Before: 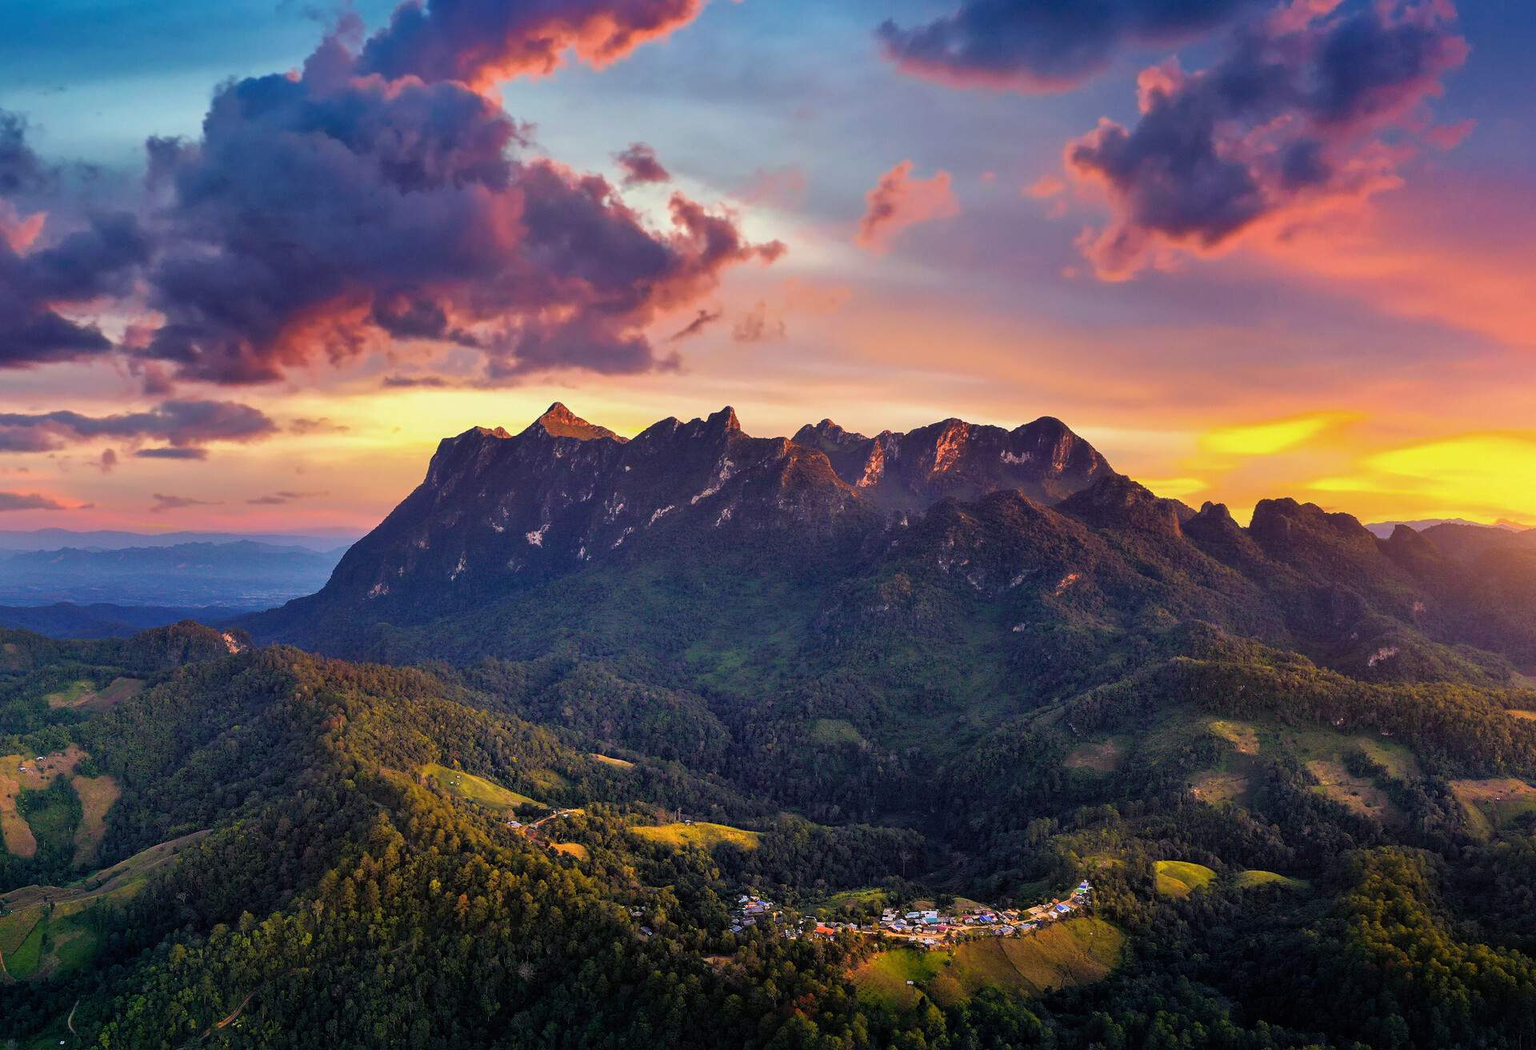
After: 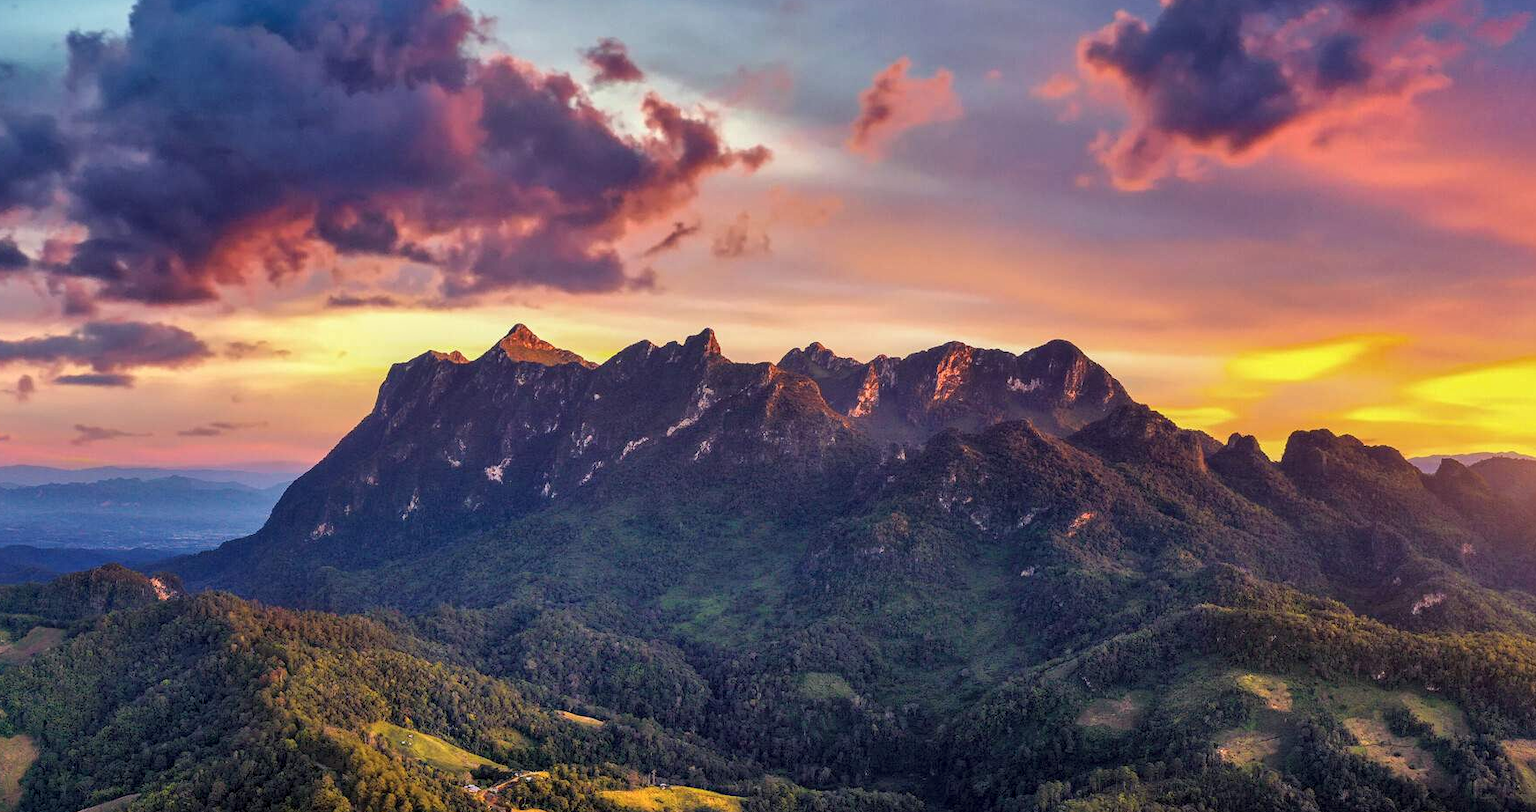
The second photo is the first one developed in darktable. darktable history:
local contrast: on, module defaults
shadows and highlights: radius 108.52, shadows 23.73, highlights -59.32, low approximation 0.01, soften with gaussian
crop: left 5.596%, top 10.314%, right 3.534%, bottom 19.395%
